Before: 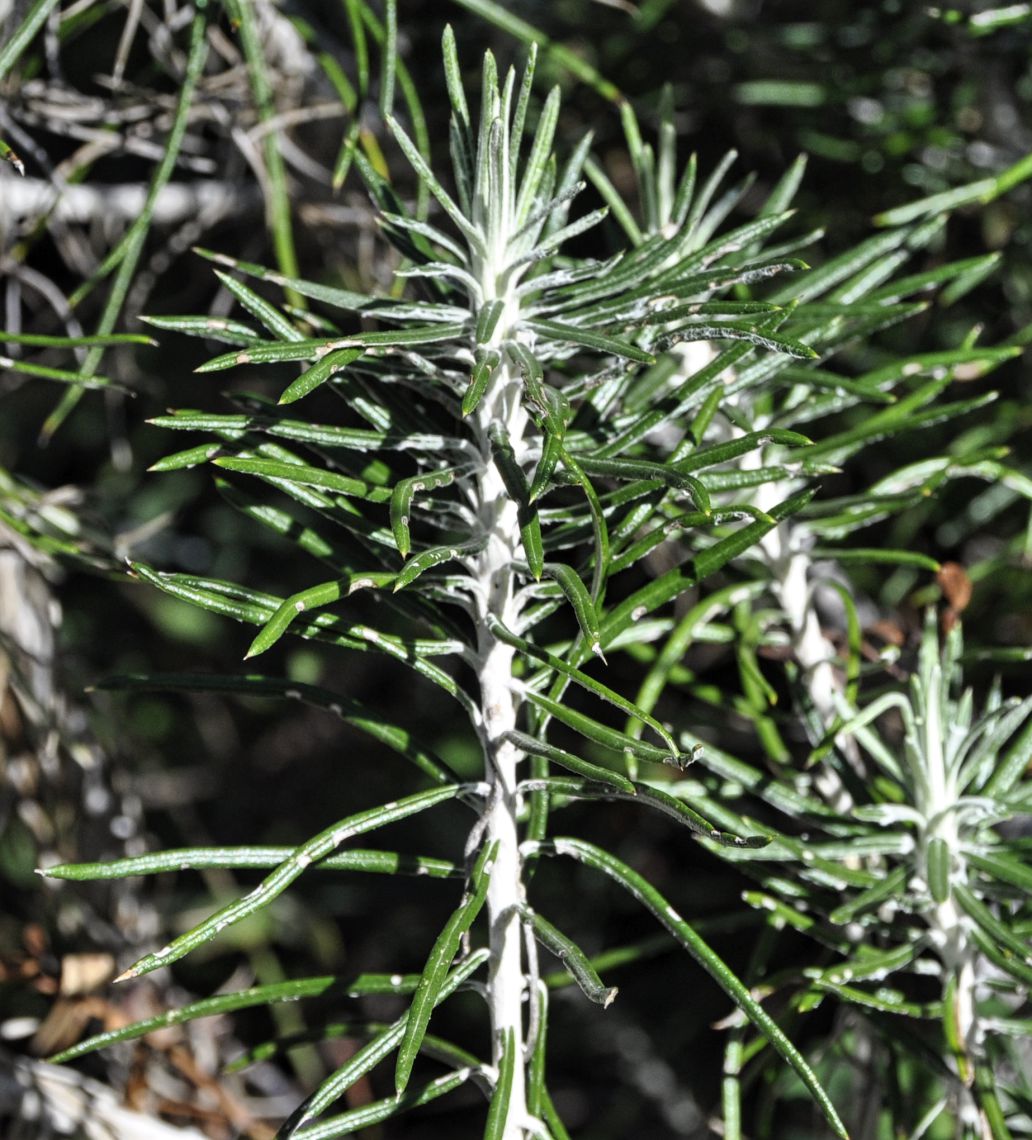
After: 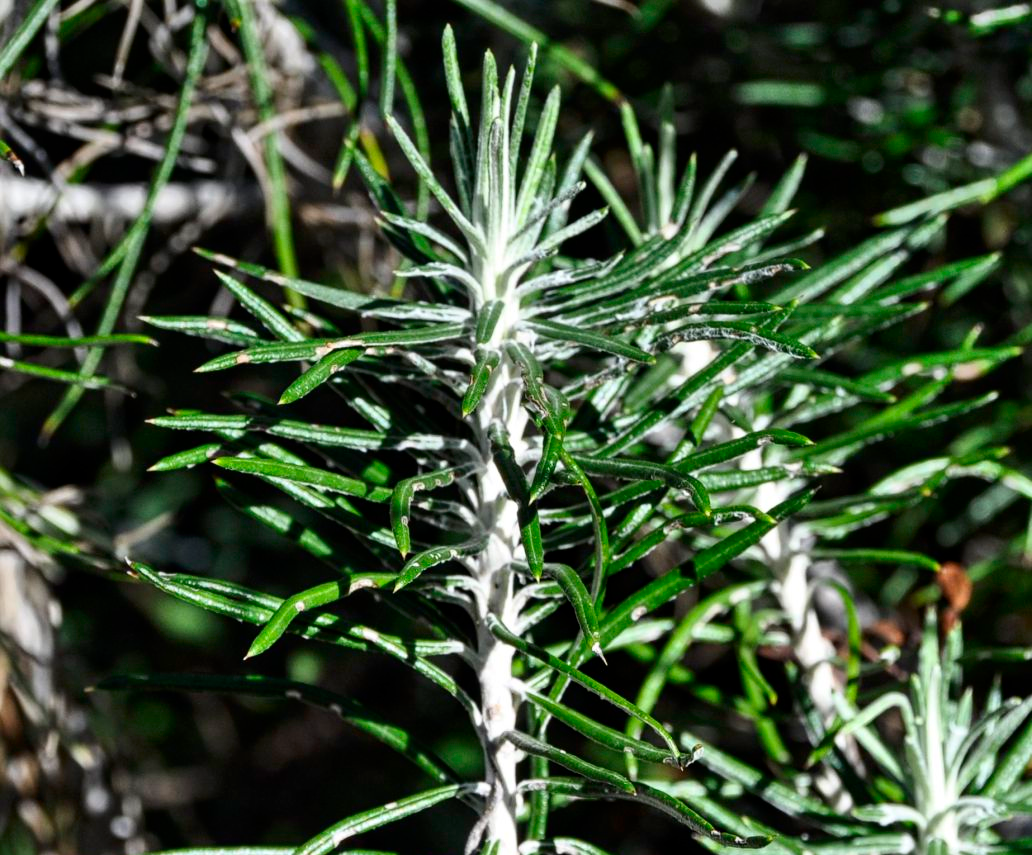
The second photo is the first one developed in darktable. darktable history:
crop: bottom 24.983%
contrast brightness saturation: contrast 0.128, brightness -0.048, saturation 0.161
